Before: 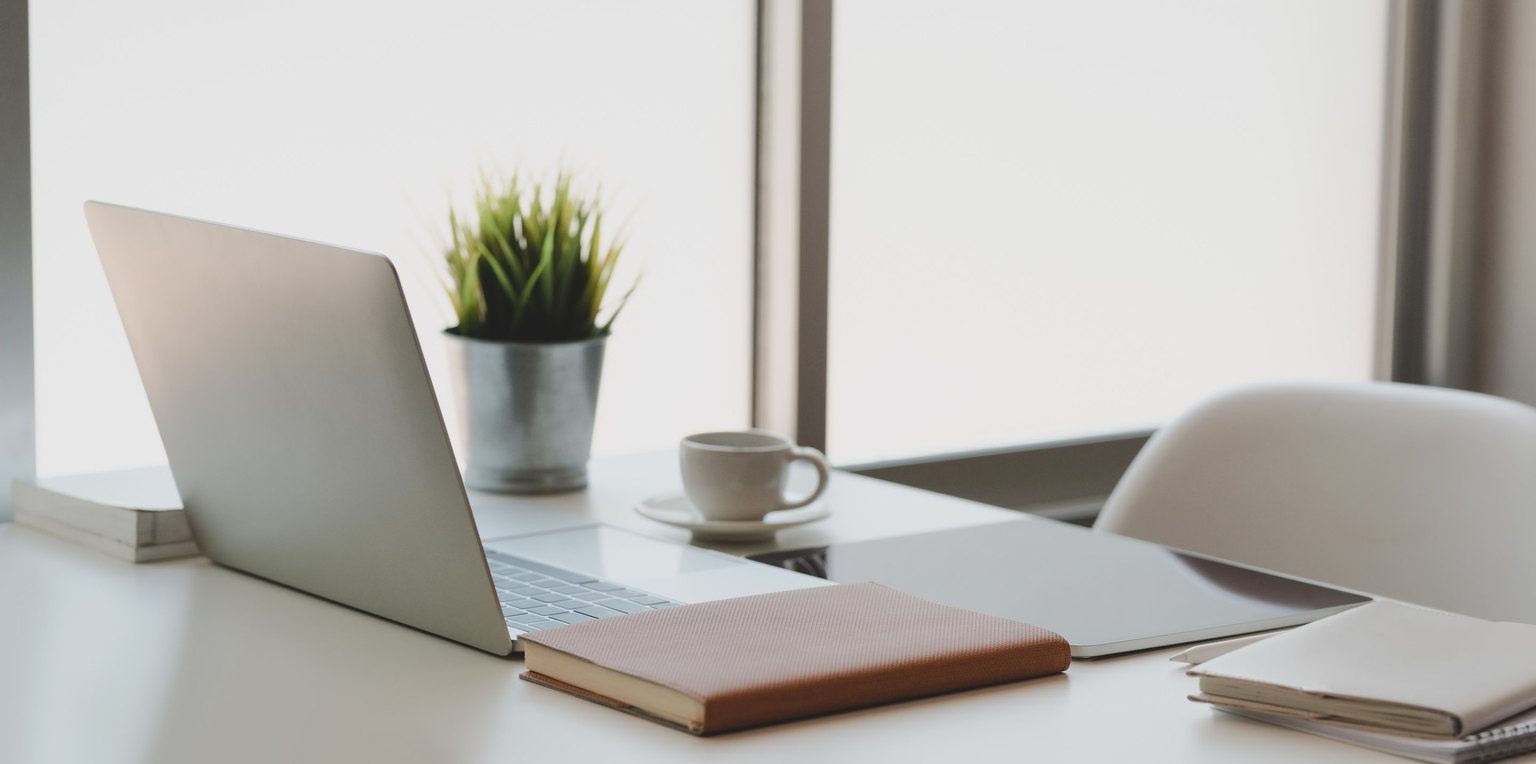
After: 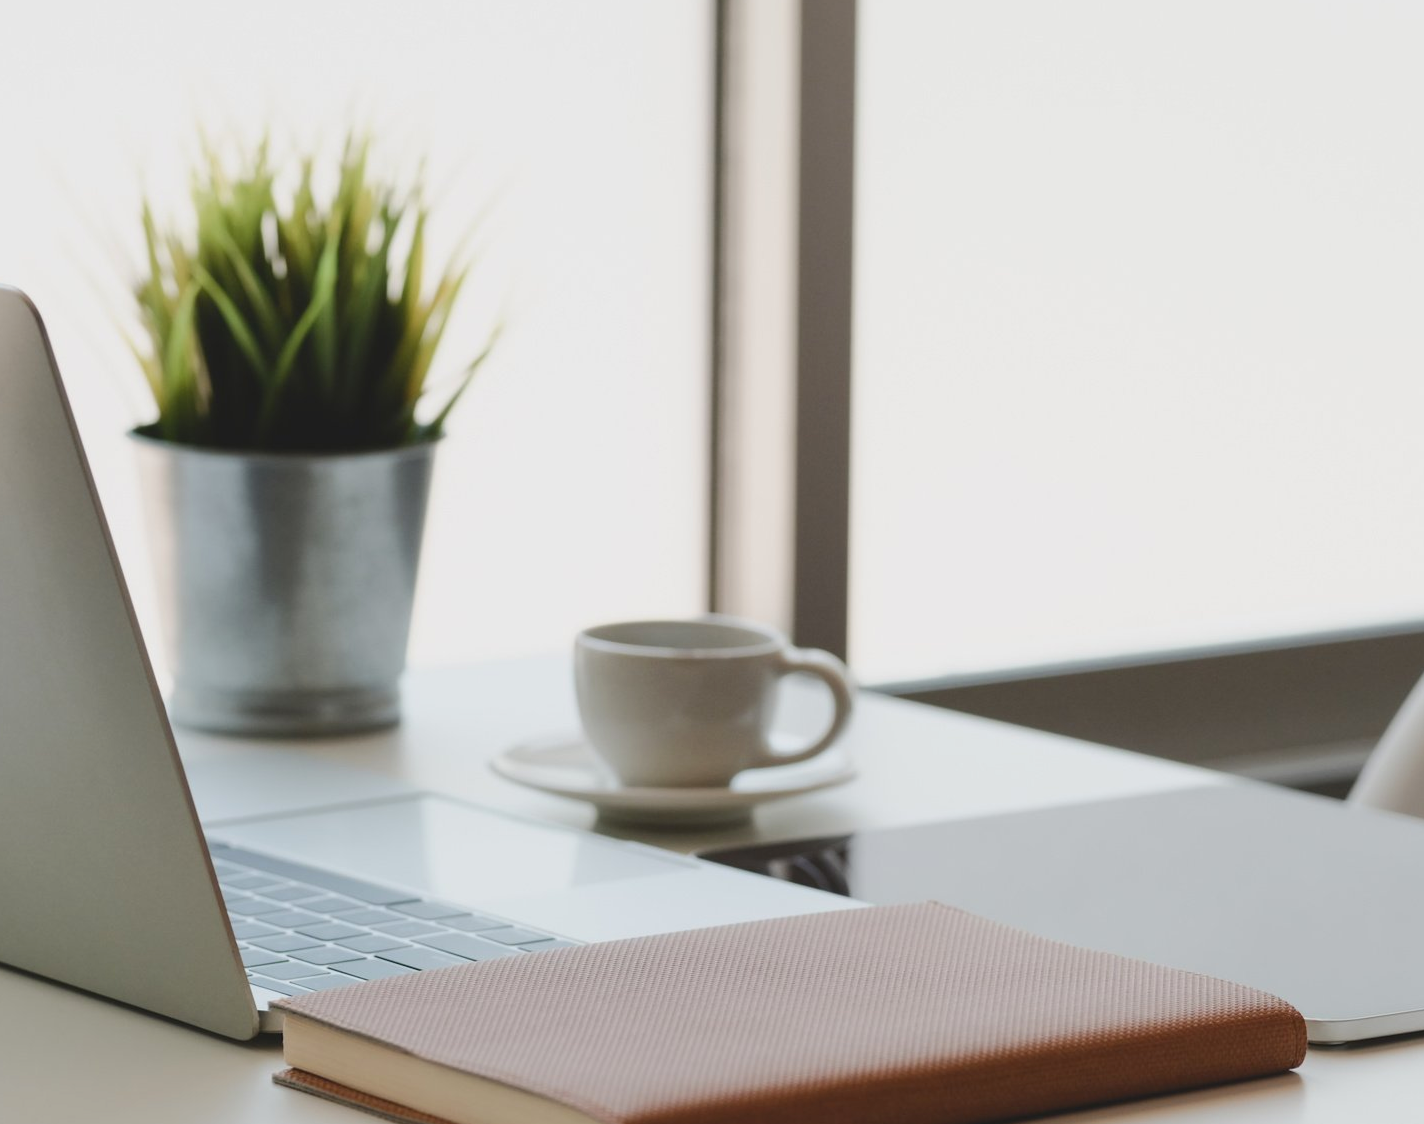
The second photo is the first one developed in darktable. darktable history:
contrast brightness saturation: contrast 0.08, saturation 0.02
crop and rotate: angle 0.02°, left 24.353%, top 13.219%, right 26.156%, bottom 8.224%
